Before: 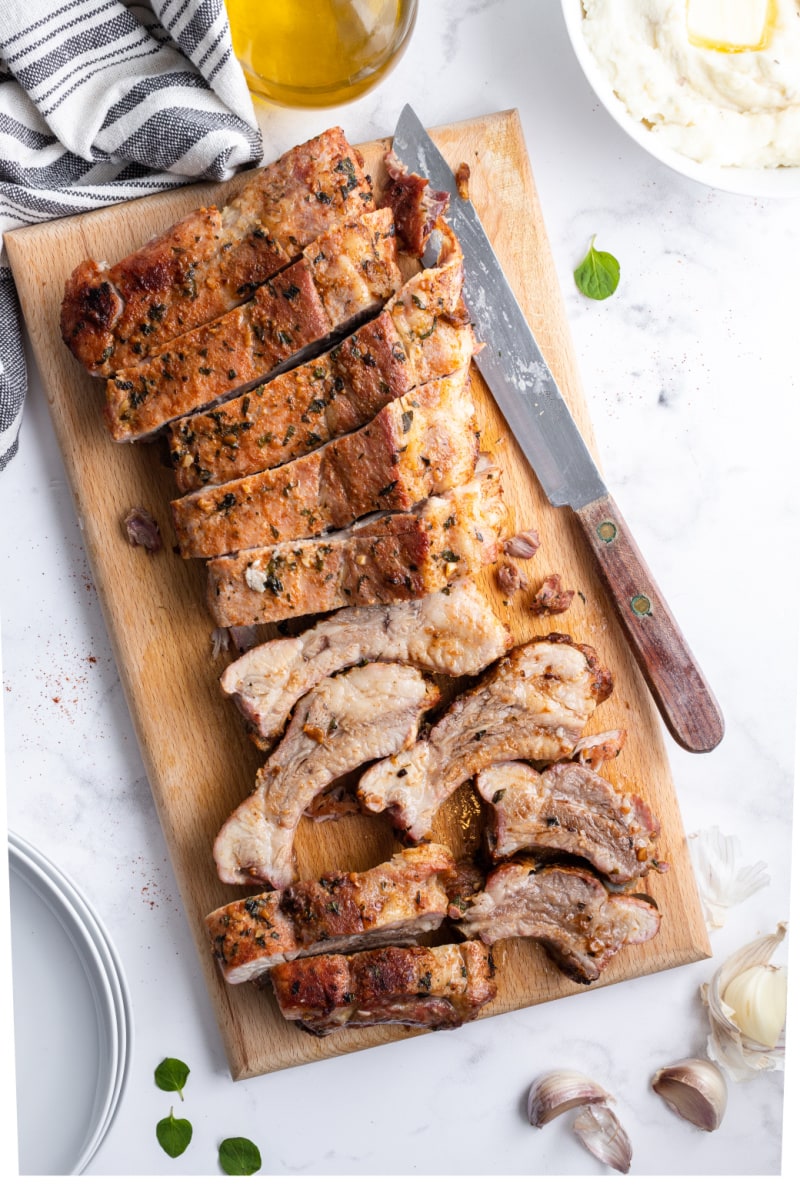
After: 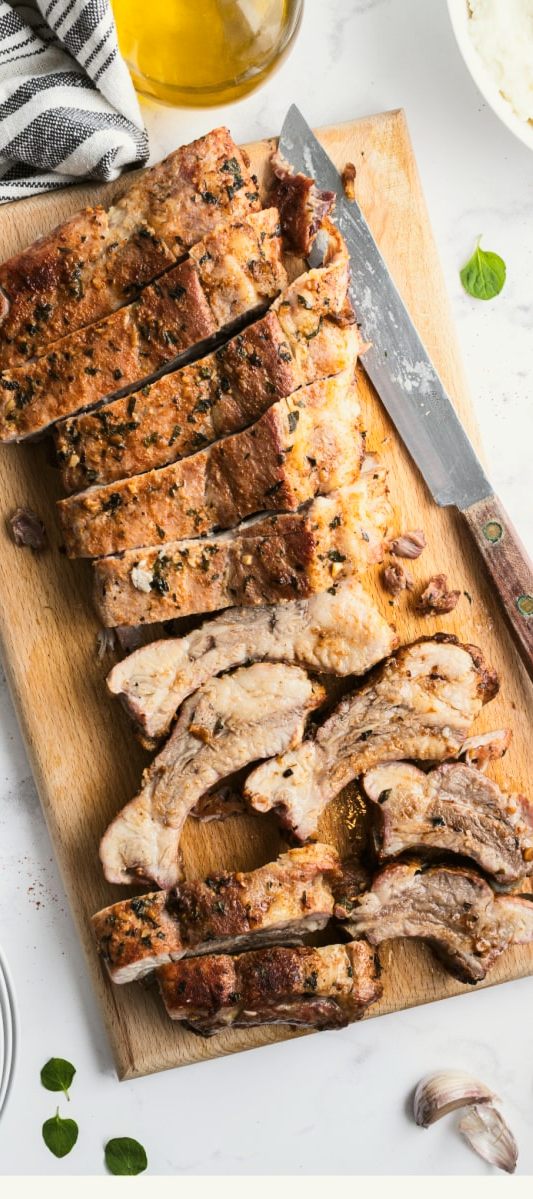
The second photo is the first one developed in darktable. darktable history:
color balance: mode lift, gamma, gain (sRGB), lift [1.04, 1, 1, 0.97], gamma [1.01, 1, 1, 0.97], gain [0.96, 1, 1, 0.97]
tone curve: curves: ch0 [(0, 0) (0.055, 0.031) (0.282, 0.215) (0.729, 0.785) (1, 1)], color space Lab, linked channels, preserve colors none
crop and rotate: left 14.292%, right 19.041%
